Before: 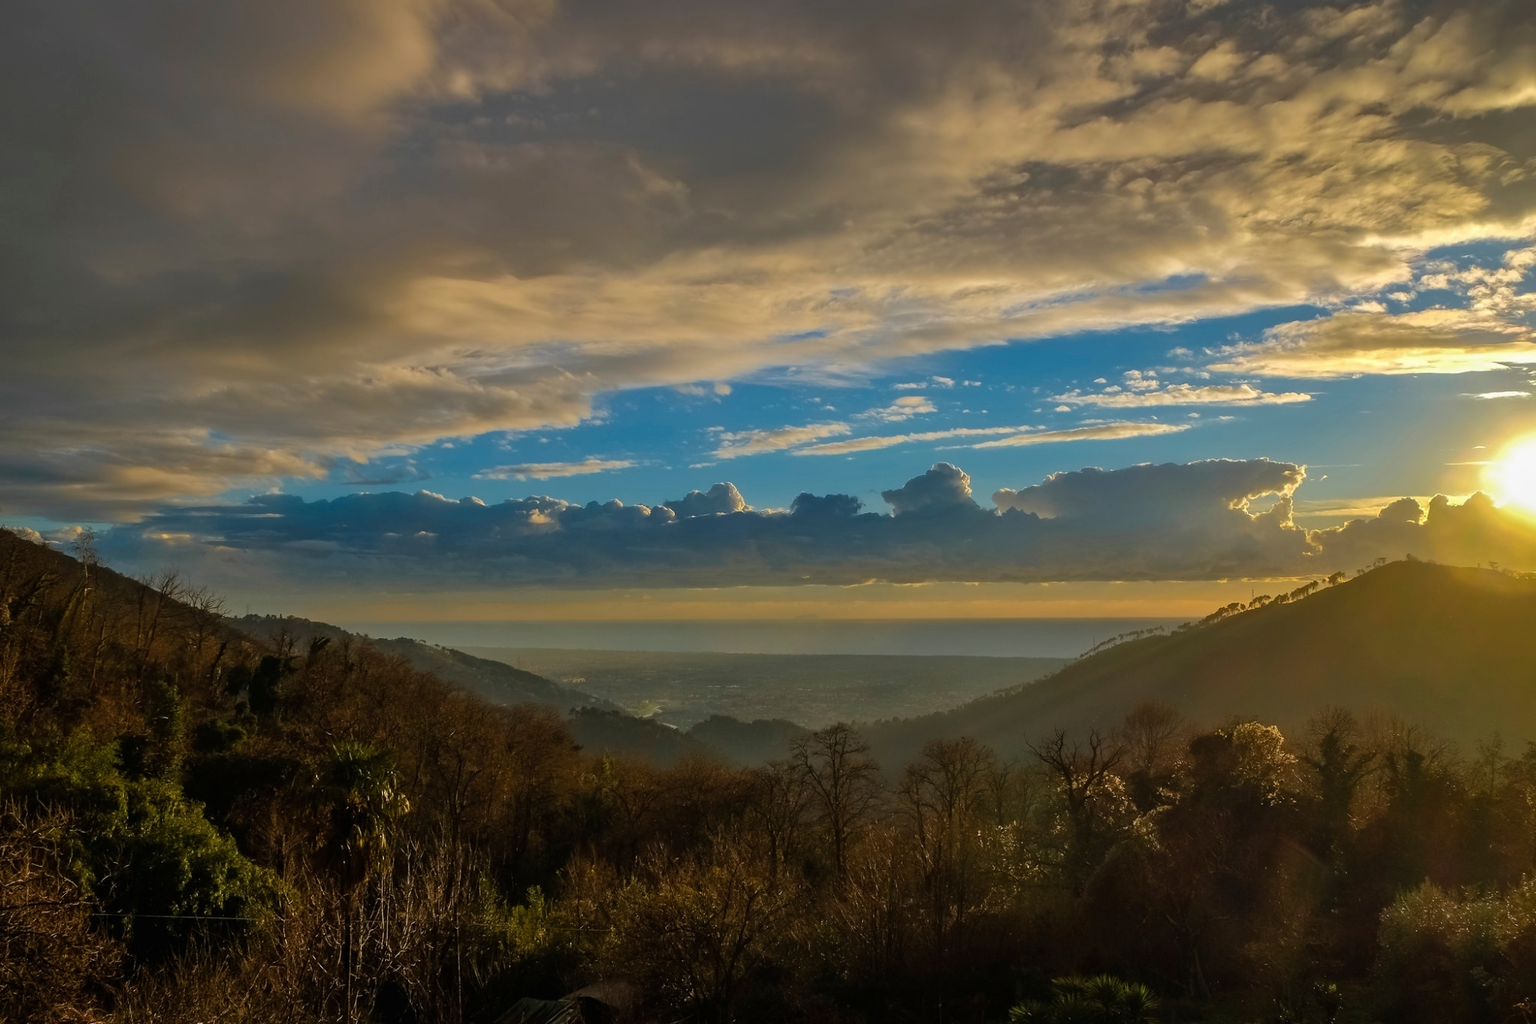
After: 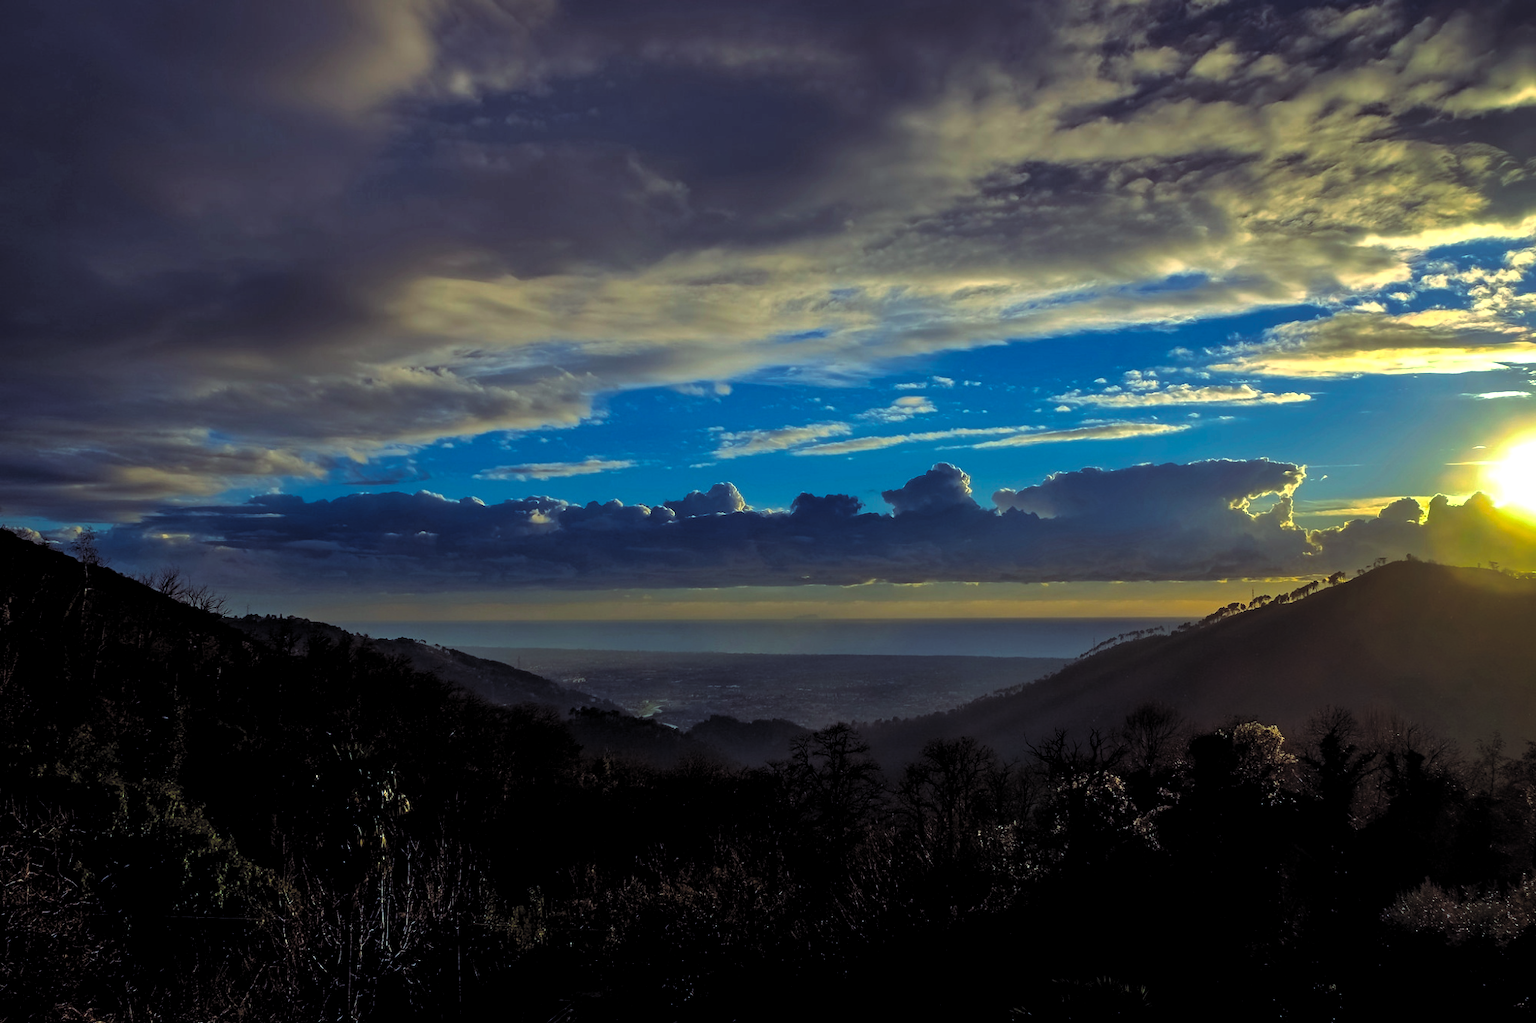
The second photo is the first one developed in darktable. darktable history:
color balance: lift [1, 1.001, 0.999, 1.001], gamma [1, 1.004, 1.007, 0.993], gain [1, 0.991, 0.987, 1.013], contrast 10%, output saturation 120%
rgb curve: curves: ch0 [(0, 0.186) (0.314, 0.284) (0.576, 0.466) (0.805, 0.691) (0.936, 0.886)]; ch1 [(0, 0.186) (0.314, 0.284) (0.581, 0.534) (0.771, 0.746) (0.936, 0.958)]; ch2 [(0, 0.216) (0.275, 0.39) (1, 1)], mode RGB, independent channels, compensate middle gray true, preserve colors none
rgb levels: levels [[0.034, 0.472, 0.904], [0, 0.5, 1], [0, 0.5, 1]]
white balance: emerald 1
